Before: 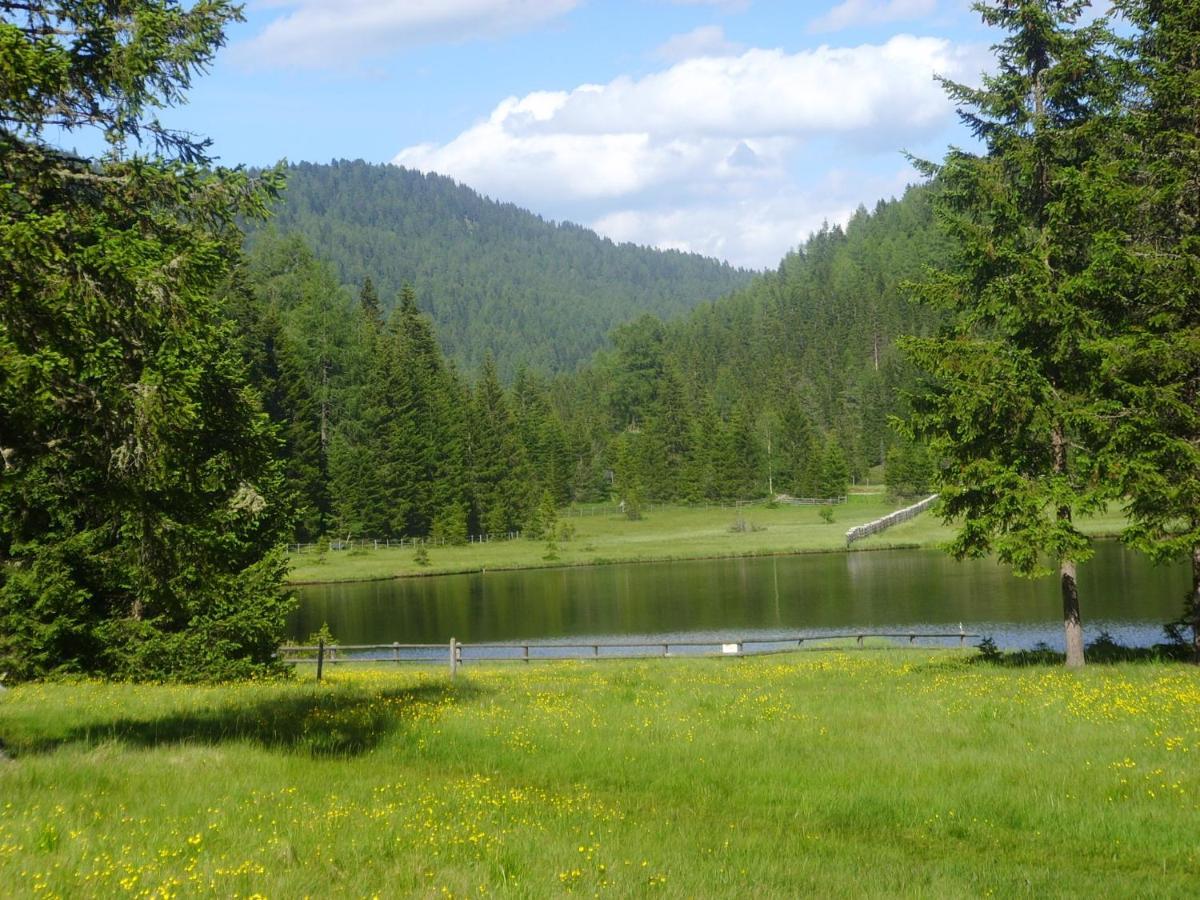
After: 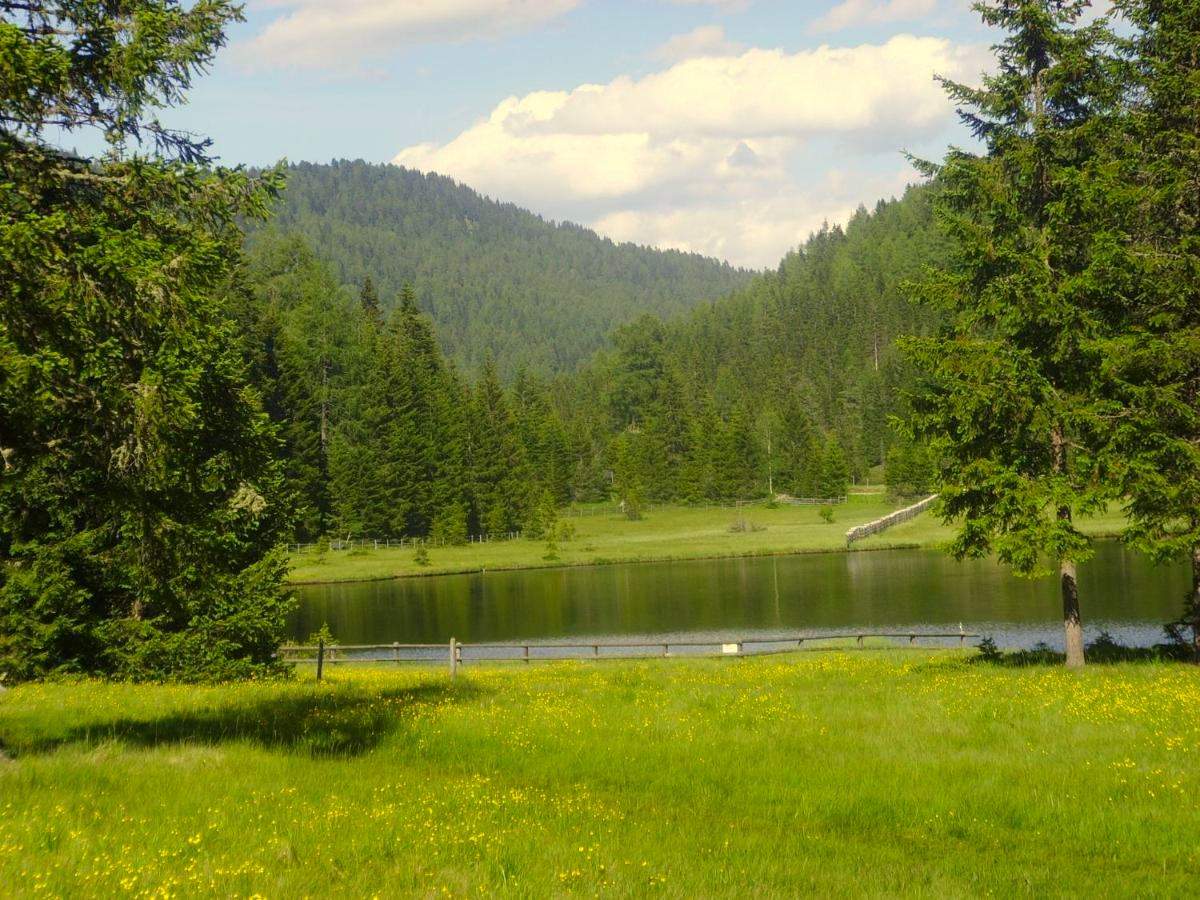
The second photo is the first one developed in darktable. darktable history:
color correction: highlights a* 2.37, highlights b* 22.66
